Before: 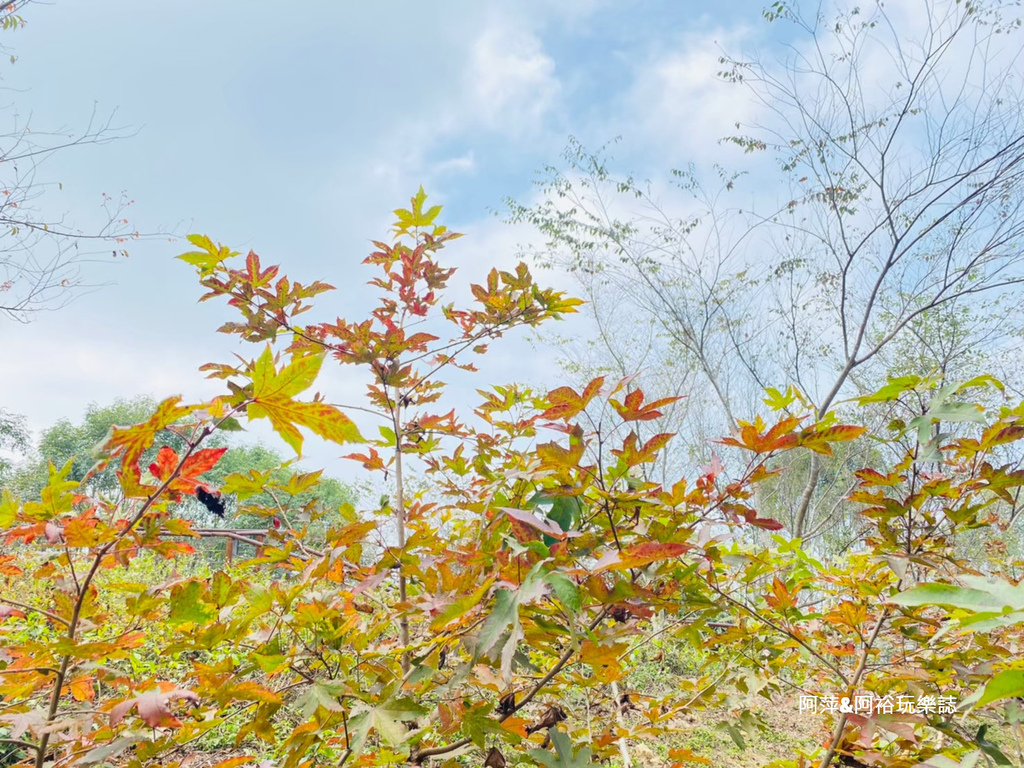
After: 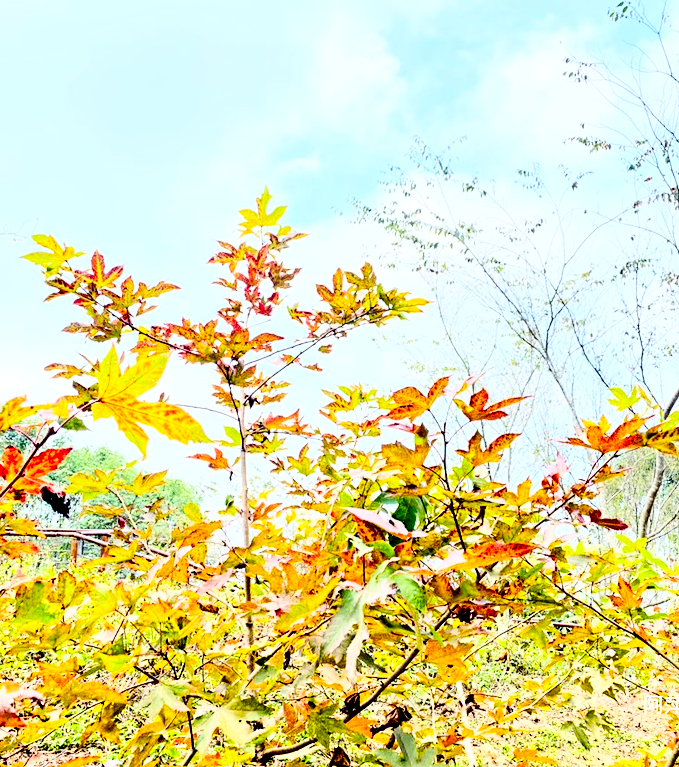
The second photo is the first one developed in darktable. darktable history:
crop and rotate: left 15.214%, right 18.415%
exposure: black level correction 0.057, compensate highlight preservation false
contrast equalizer: y [[0.502, 0.517, 0.543, 0.576, 0.611, 0.631], [0.5 ×6], [0.5 ×6], [0 ×6], [0 ×6]]
base curve: curves: ch0 [(0, 0.003) (0.001, 0.002) (0.006, 0.004) (0.02, 0.022) (0.048, 0.086) (0.094, 0.234) (0.162, 0.431) (0.258, 0.629) (0.385, 0.8) (0.548, 0.918) (0.751, 0.988) (1, 1)]
